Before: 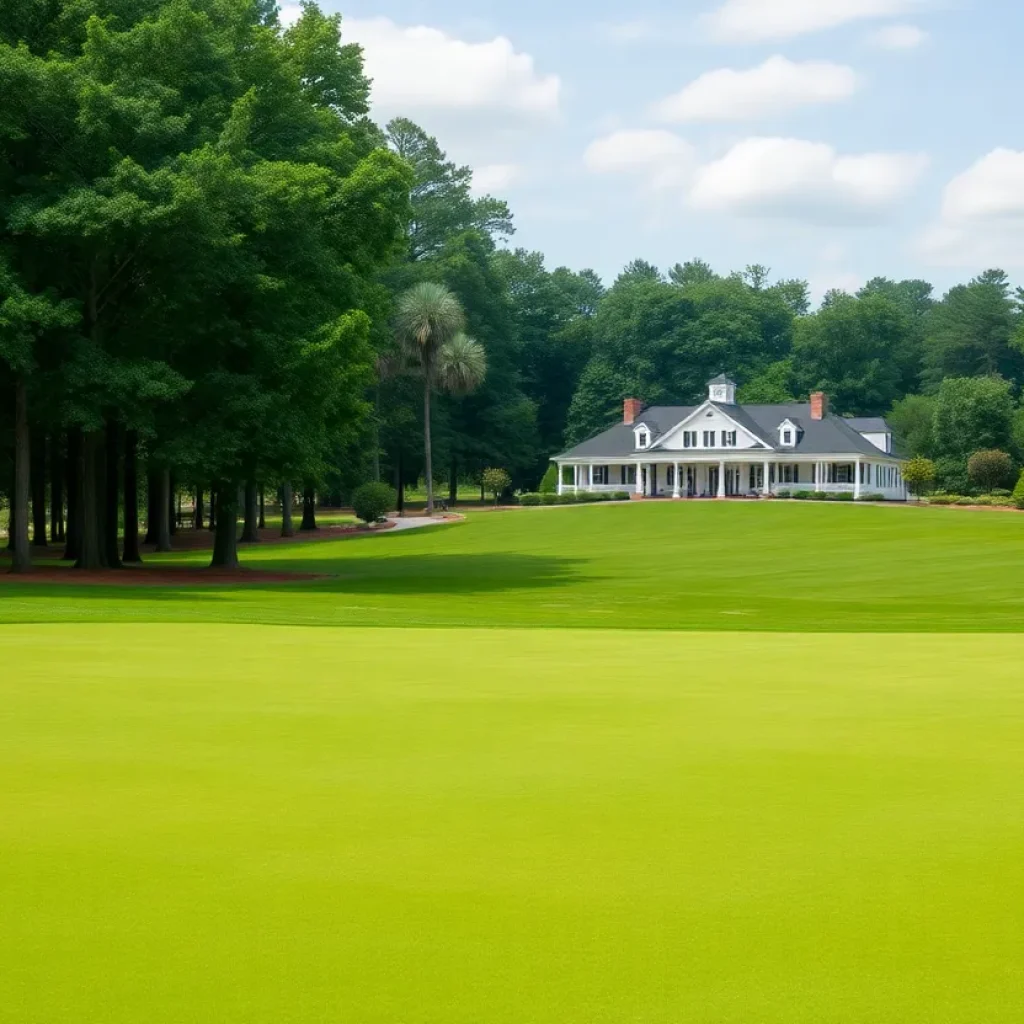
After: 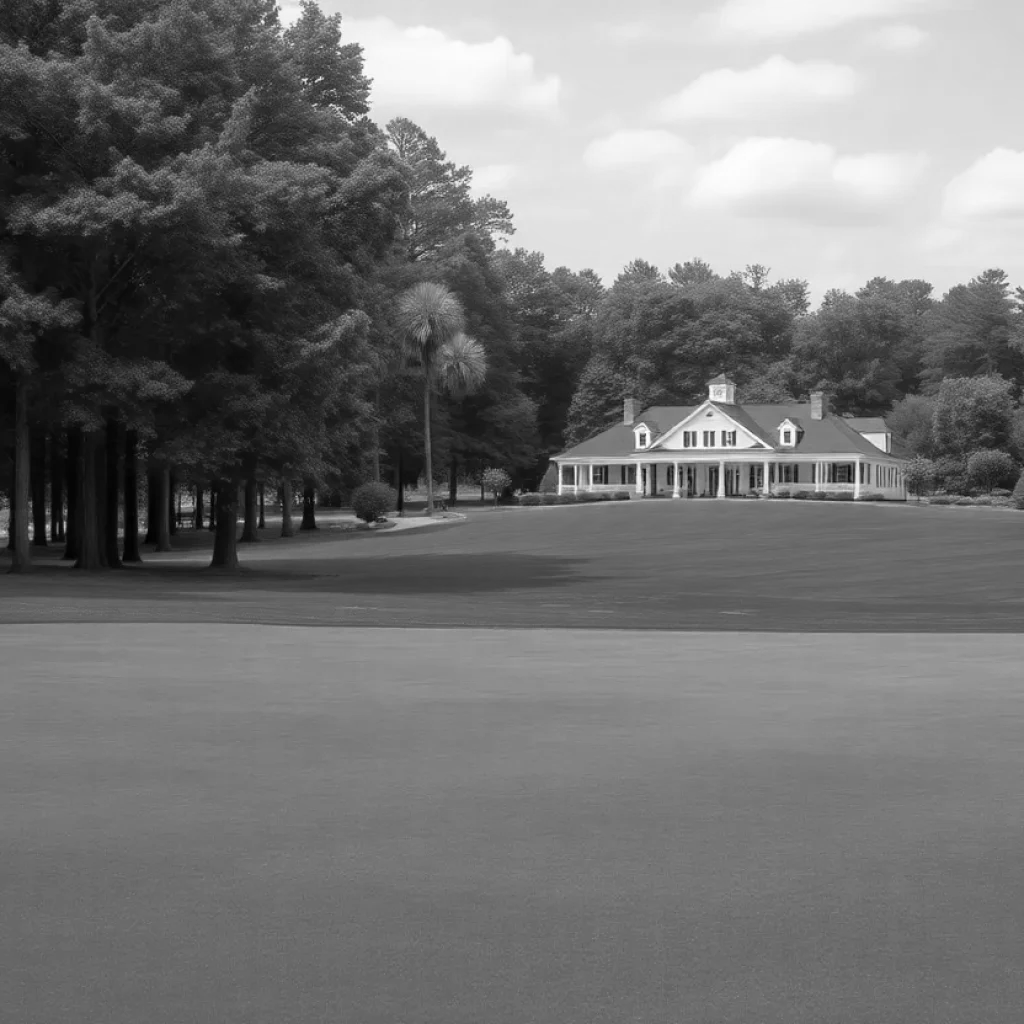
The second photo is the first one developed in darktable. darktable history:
monochrome: a 0, b 0, size 0.5, highlights 0.57
levels: levels [0, 0.478, 1]
